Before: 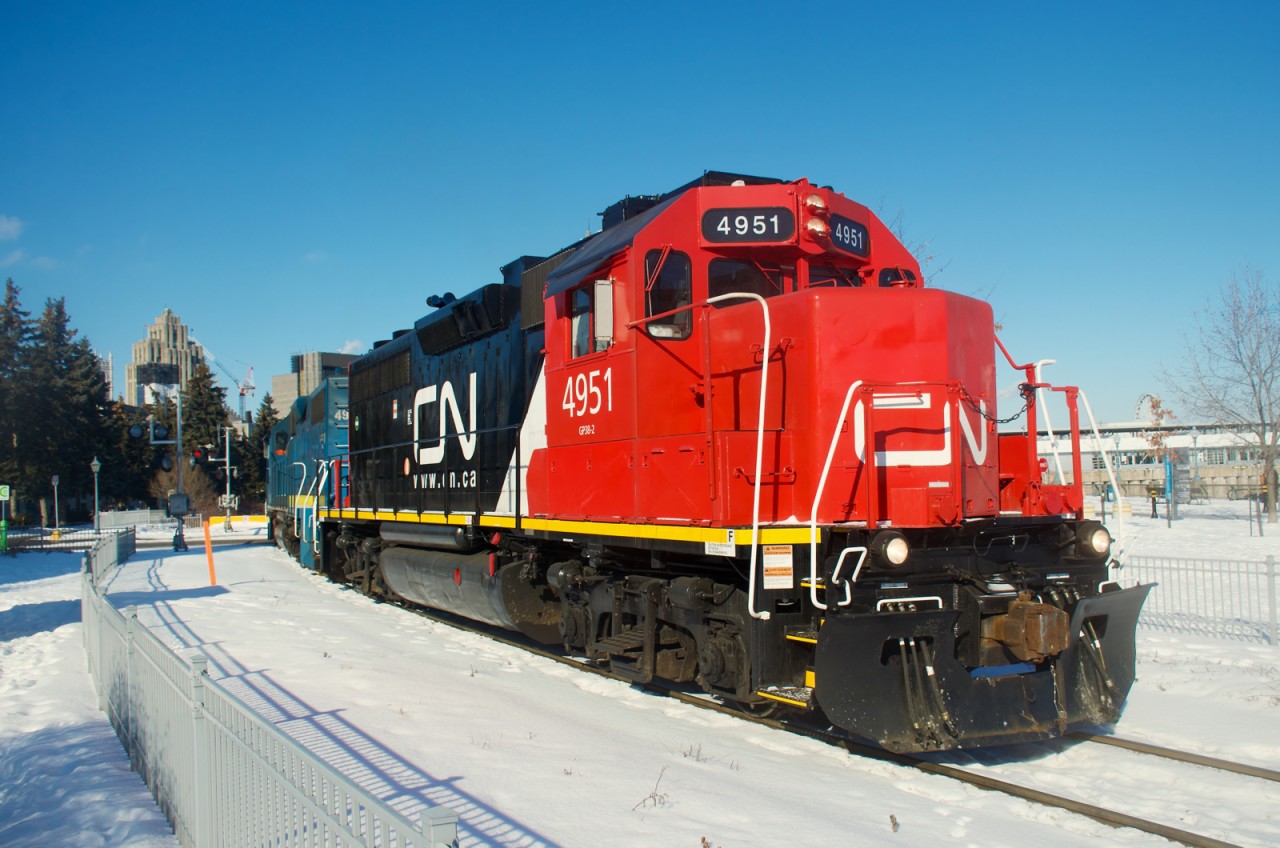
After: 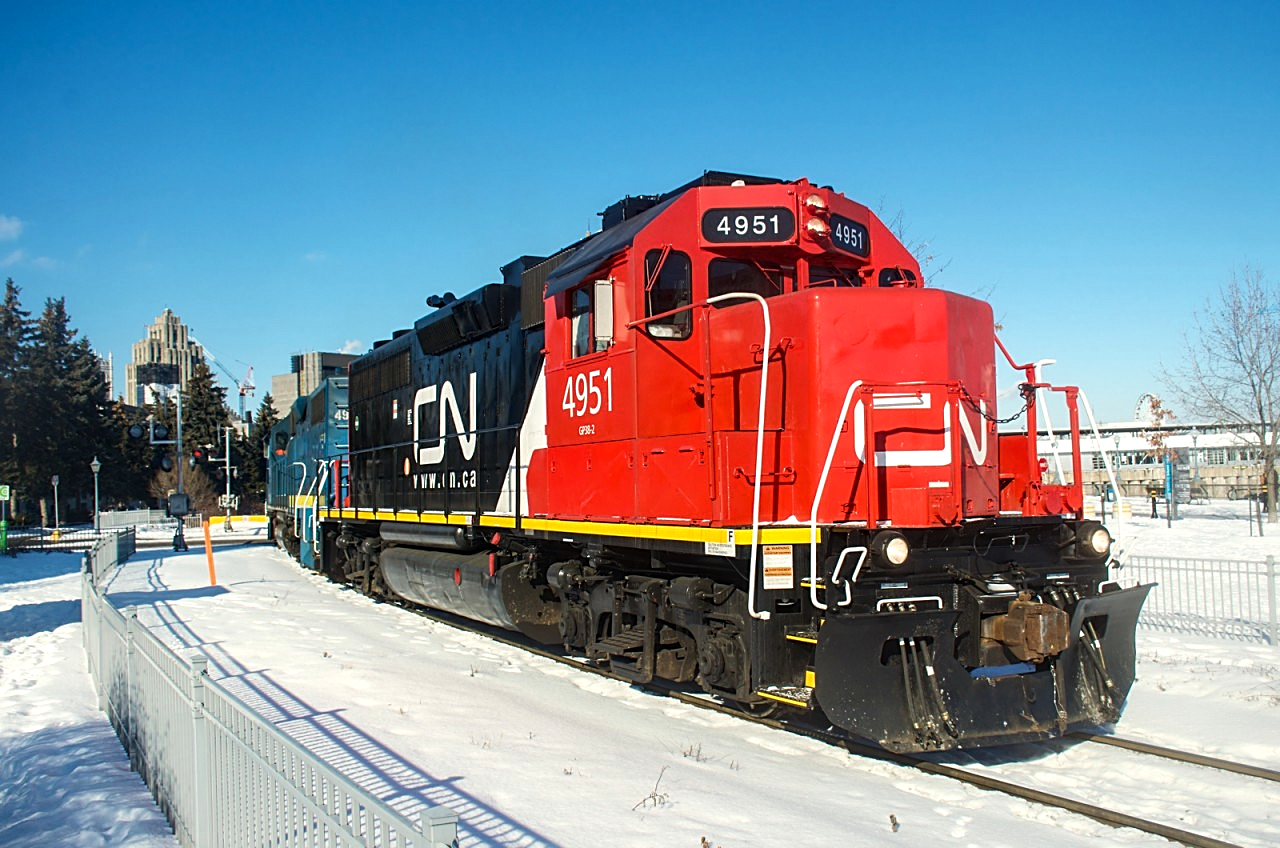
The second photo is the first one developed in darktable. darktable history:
local contrast: on, module defaults
tone equalizer: -8 EV -0.417 EV, -7 EV -0.389 EV, -6 EV -0.333 EV, -5 EV -0.222 EV, -3 EV 0.222 EV, -2 EV 0.333 EV, -1 EV 0.389 EV, +0 EV 0.417 EV, edges refinement/feathering 500, mask exposure compensation -1.57 EV, preserve details no
sharpen: amount 0.575
